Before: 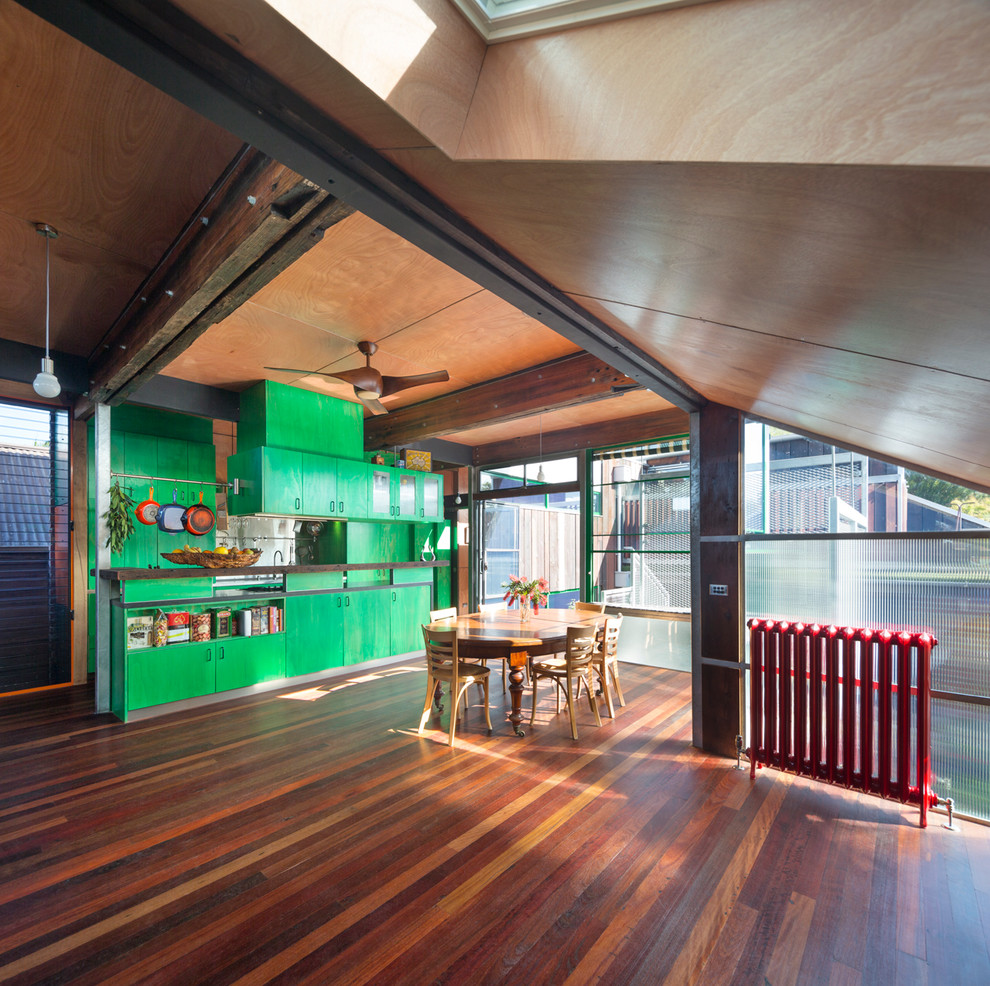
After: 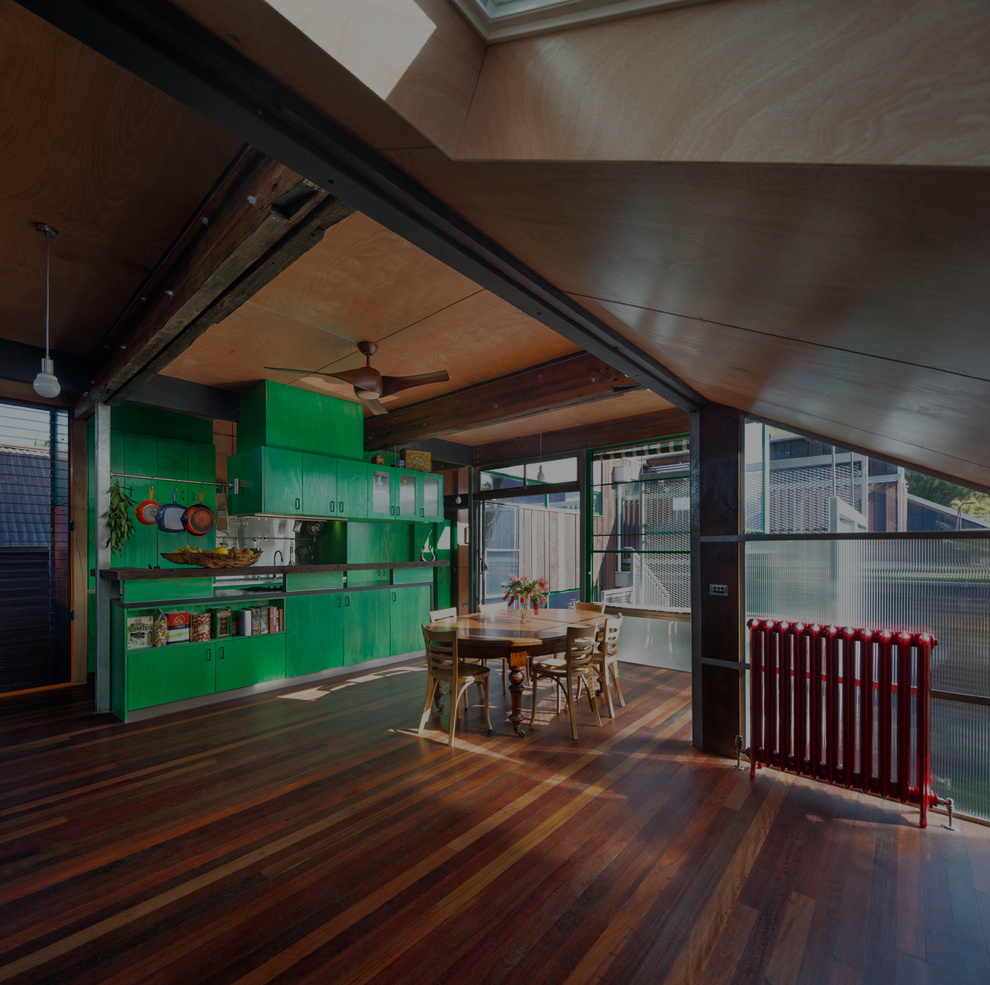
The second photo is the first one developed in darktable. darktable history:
crop: bottom 0.069%
color correction: highlights b* 0.059
tone equalizer: -8 EV -1.96 EV, -7 EV -1.96 EV, -6 EV -1.97 EV, -5 EV -2 EV, -4 EV -2 EV, -3 EV -1.98 EV, -2 EV -2 EV, -1 EV -1.62 EV, +0 EV -1.99 EV, edges refinement/feathering 500, mask exposure compensation -1.57 EV, preserve details no
